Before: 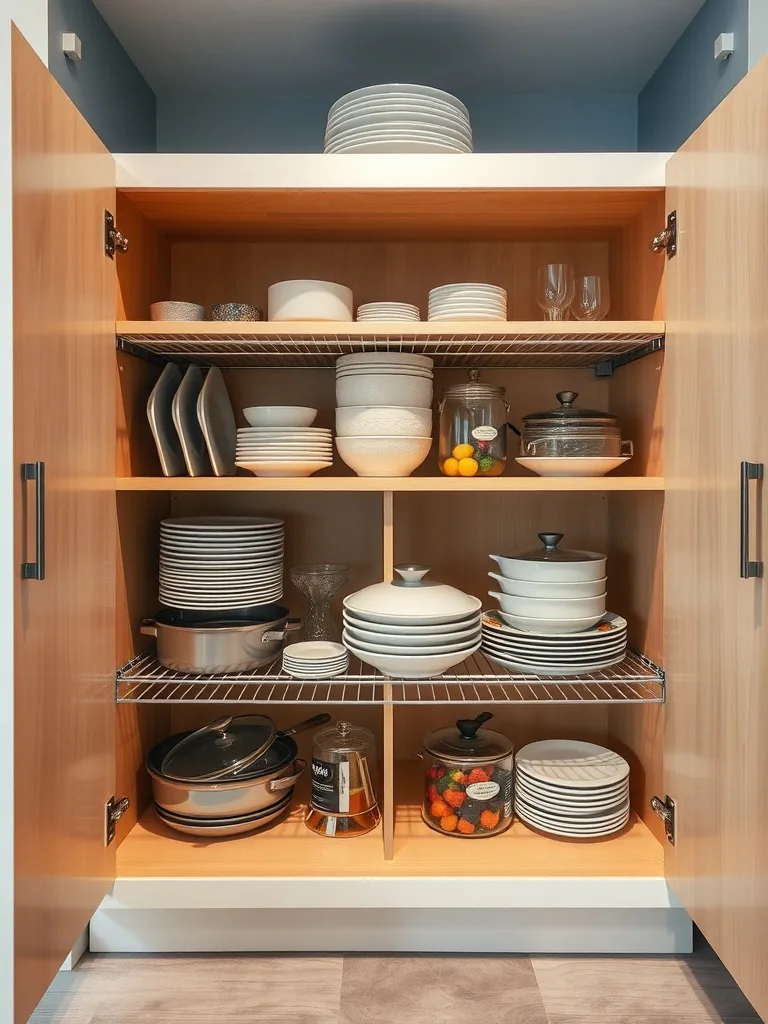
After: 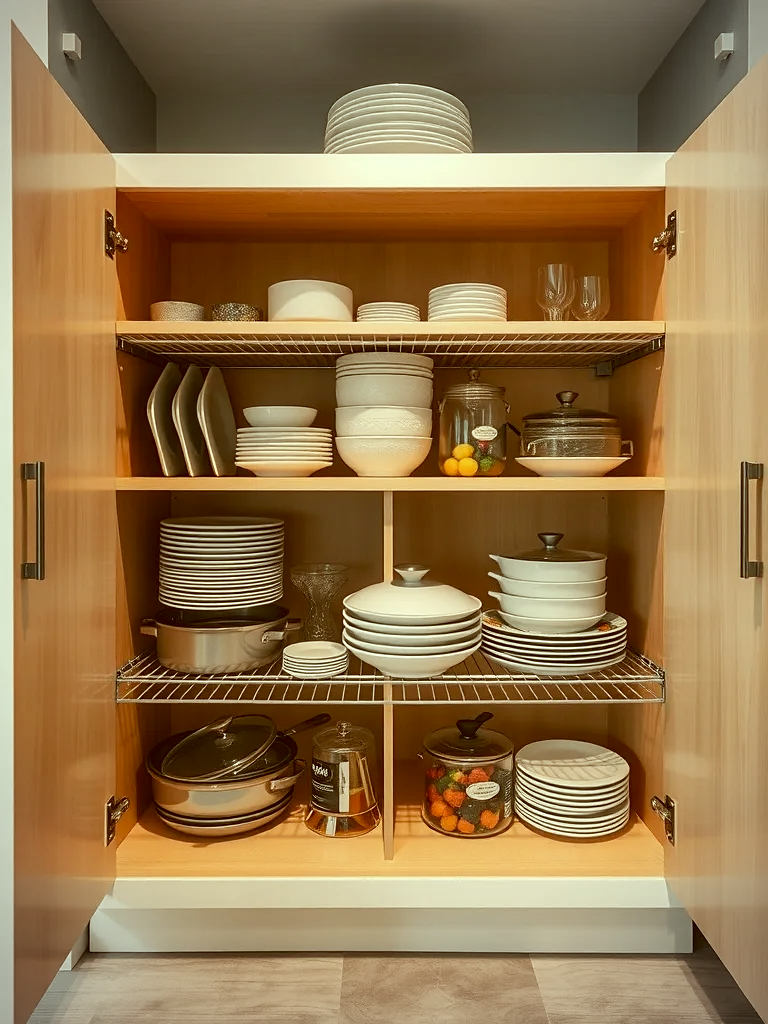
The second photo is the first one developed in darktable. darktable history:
vignetting: fall-off radius 60.92%
sharpen: amount 0.2
contrast brightness saturation: saturation -0.17
color correction: highlights a* -5.94, highlights b* 9.48, shadows a* 10.12, shadows b* 23.94
